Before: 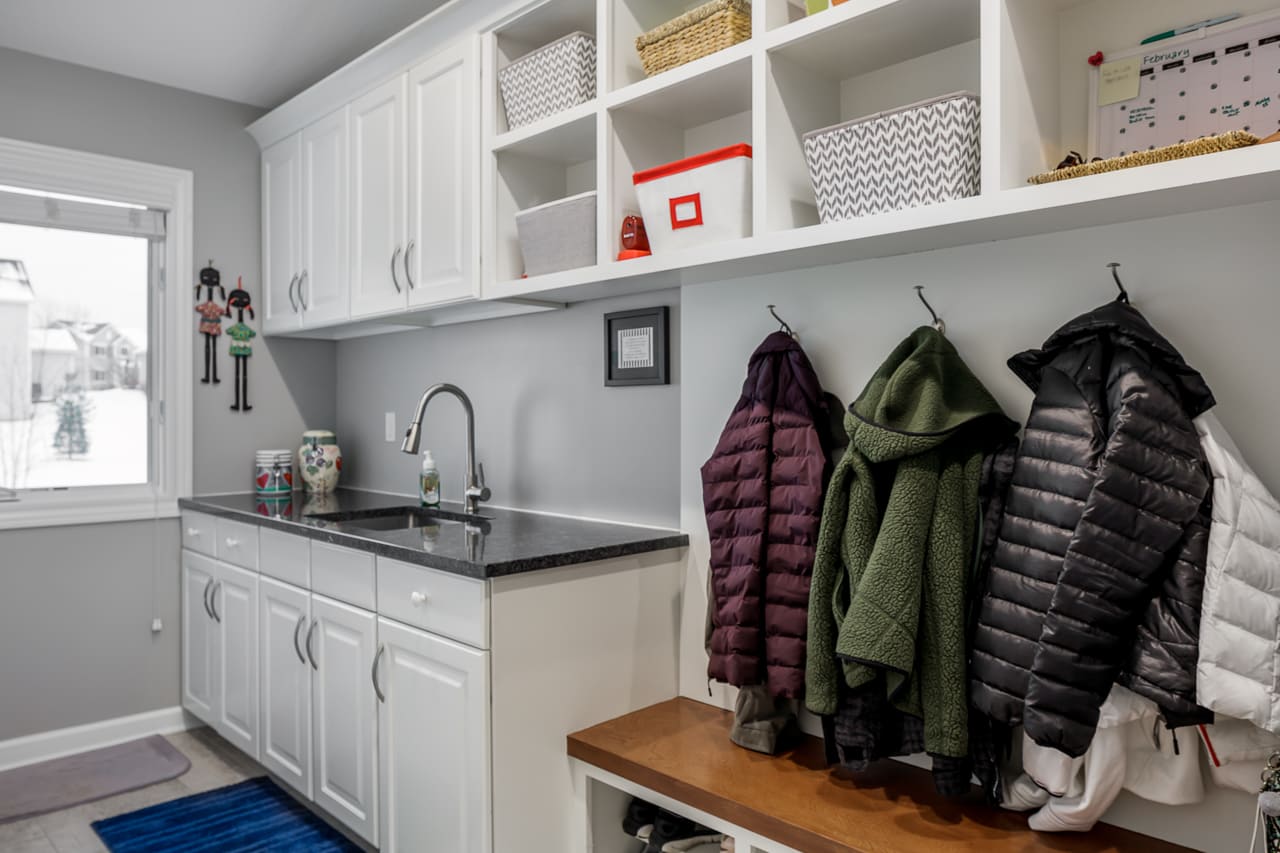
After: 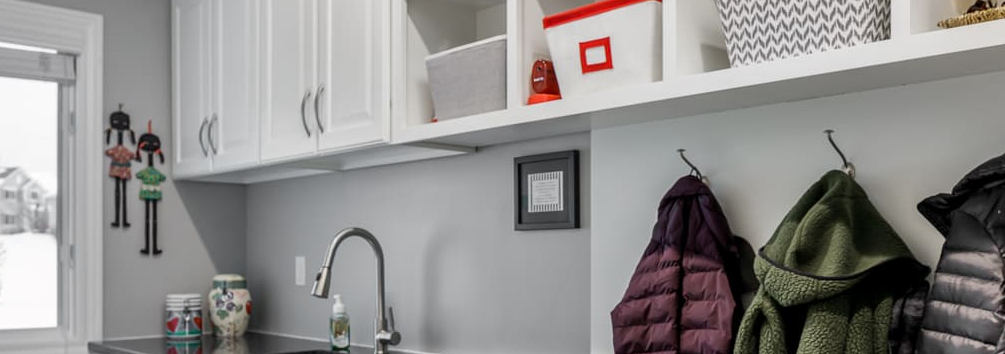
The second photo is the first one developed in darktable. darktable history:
crop: left 7.036%, top 18.398%, right 14.379%, bottom 40.043%
shadows and highlights: shadows 49, highlights -41, soften with gaussian
